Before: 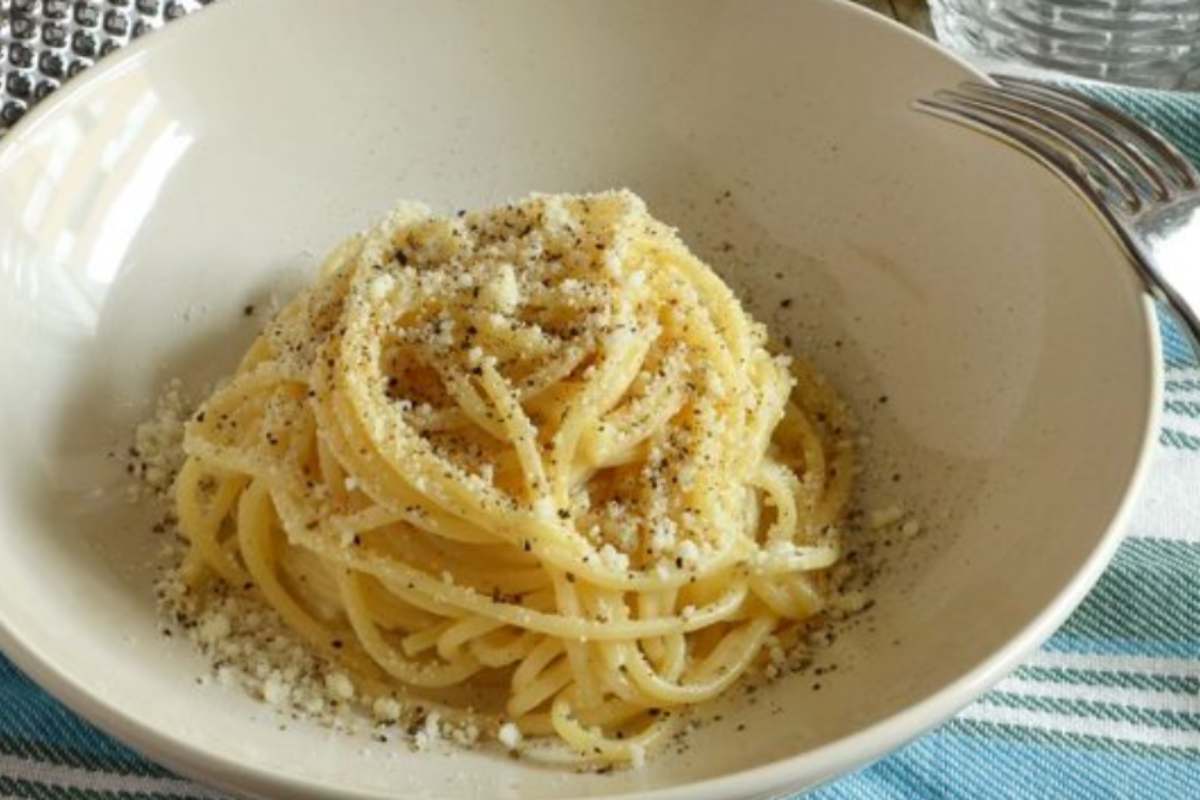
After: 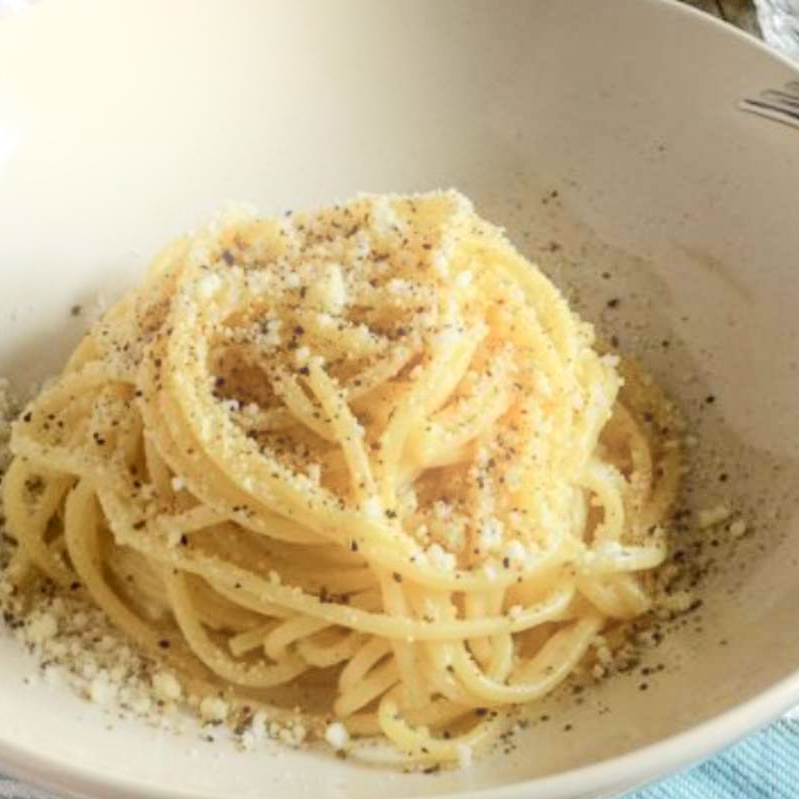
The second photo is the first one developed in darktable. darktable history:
crop and rotate: left 14.436%, right 18.898%
local contrast: detail 130%
bloom: threshold 82.5%, strength 16.25%
tone curve: curves: ch0 [(0, 0) (0.052, 0.018) (0.236, 0.207) (0.41, 0.417) (0.485, 0.518) (0.54, 0.584) (0.625, 0.666) (0.845, 0.828) (0.994, 0.964)]; ch1 [(0, 0) (0.136, 0.146) (0.317, 0.34) (0.382, 0.408) (0.434, 0.441) (0.472, 0.479) (0.498, 0.501) (0.557, 0.558) (0.616, 0.59) (0.739, 0.7) (1, 1)]; ch2 [(0, 0) (0.352, 0.403) (0.447, 0.466) (0.482, 0.482) (0.528, 0.526) (0.586, 0.577) (0.618, 0.621) (0.785, 0.747) (1, 1)], color space Lab, independent channels, preserve colors none
